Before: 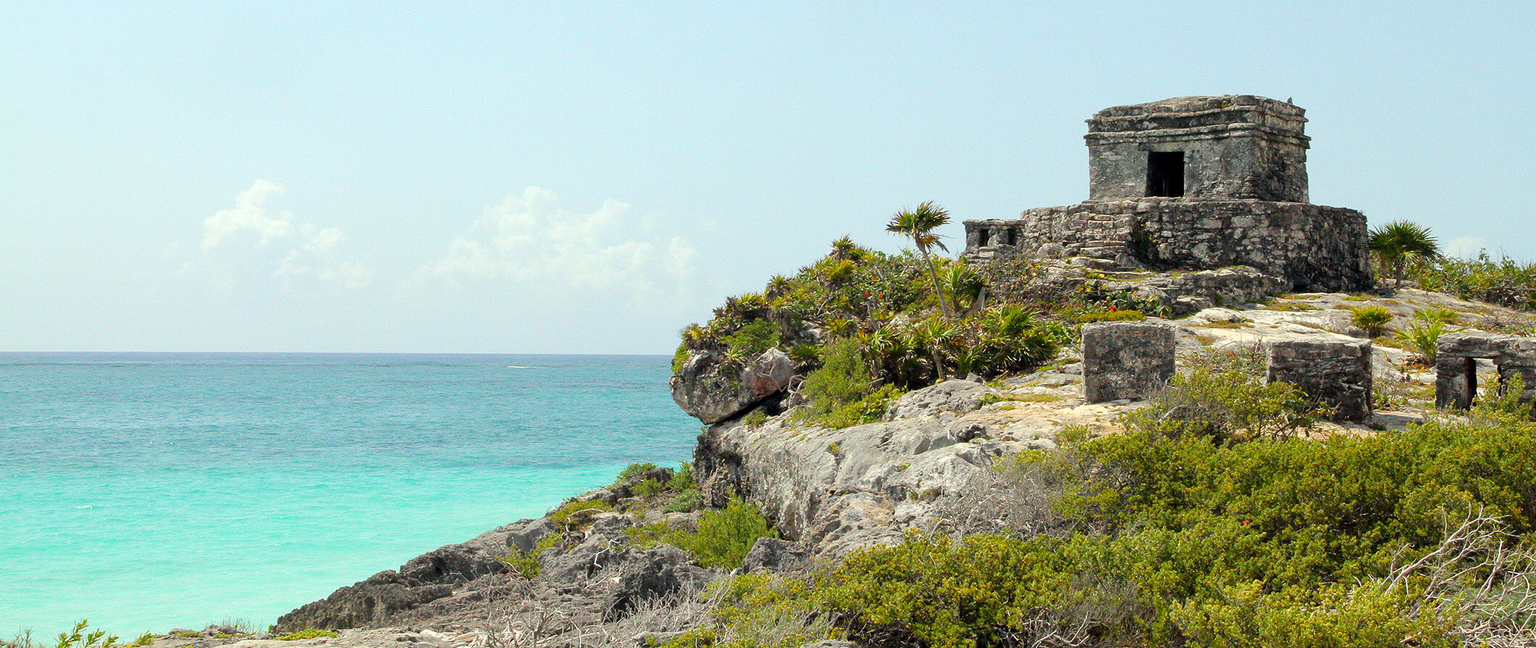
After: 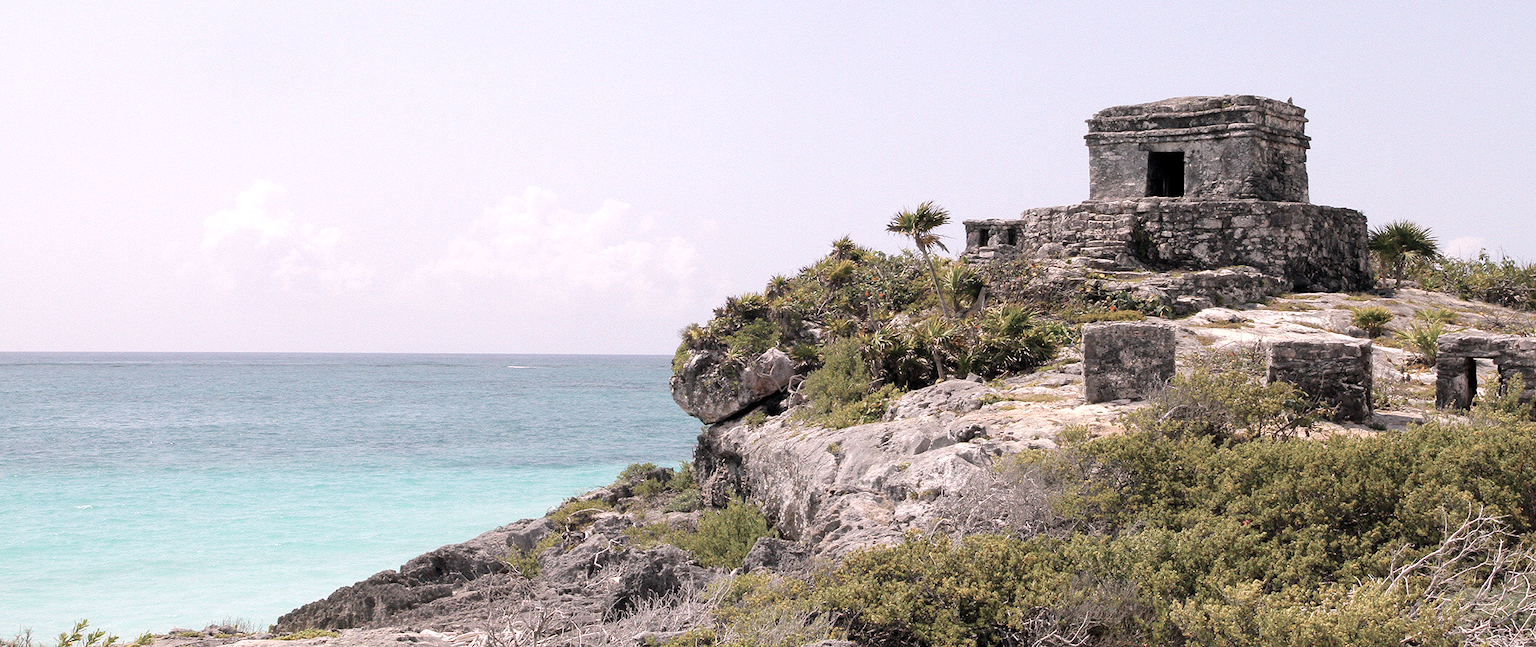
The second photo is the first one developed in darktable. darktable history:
color correction: saturation 0.5
white balance: red 1.188, blue 1.11
